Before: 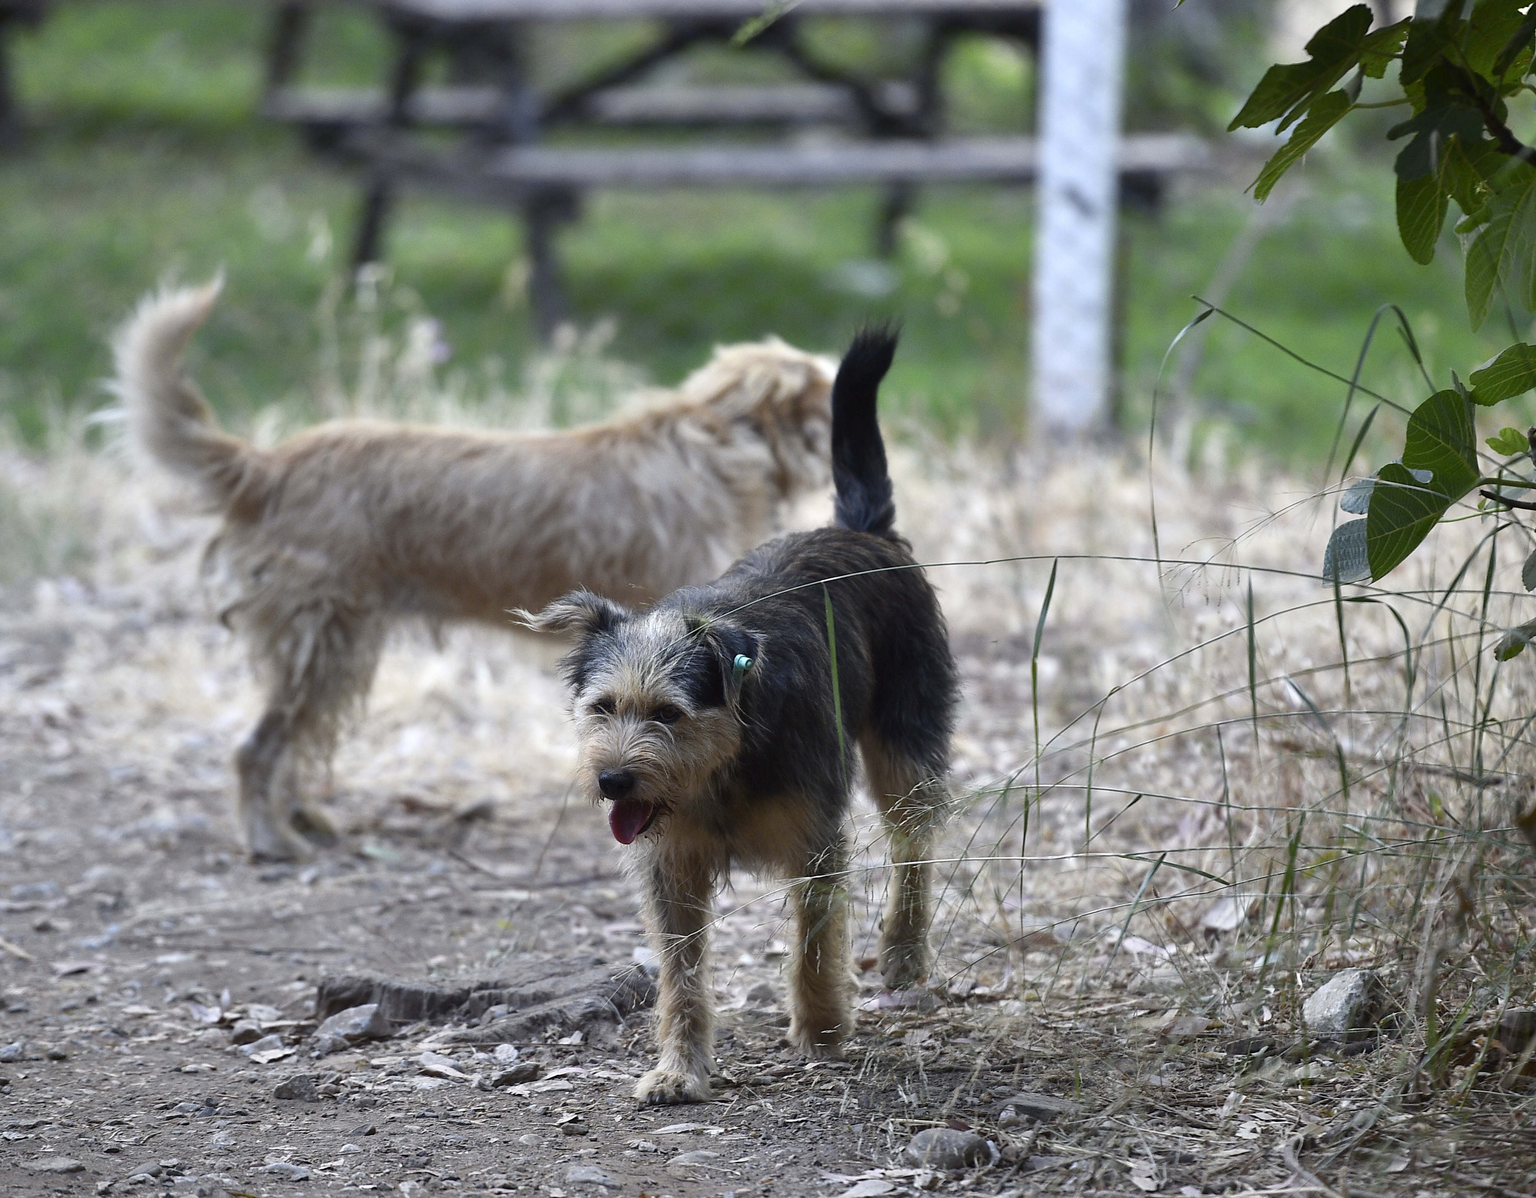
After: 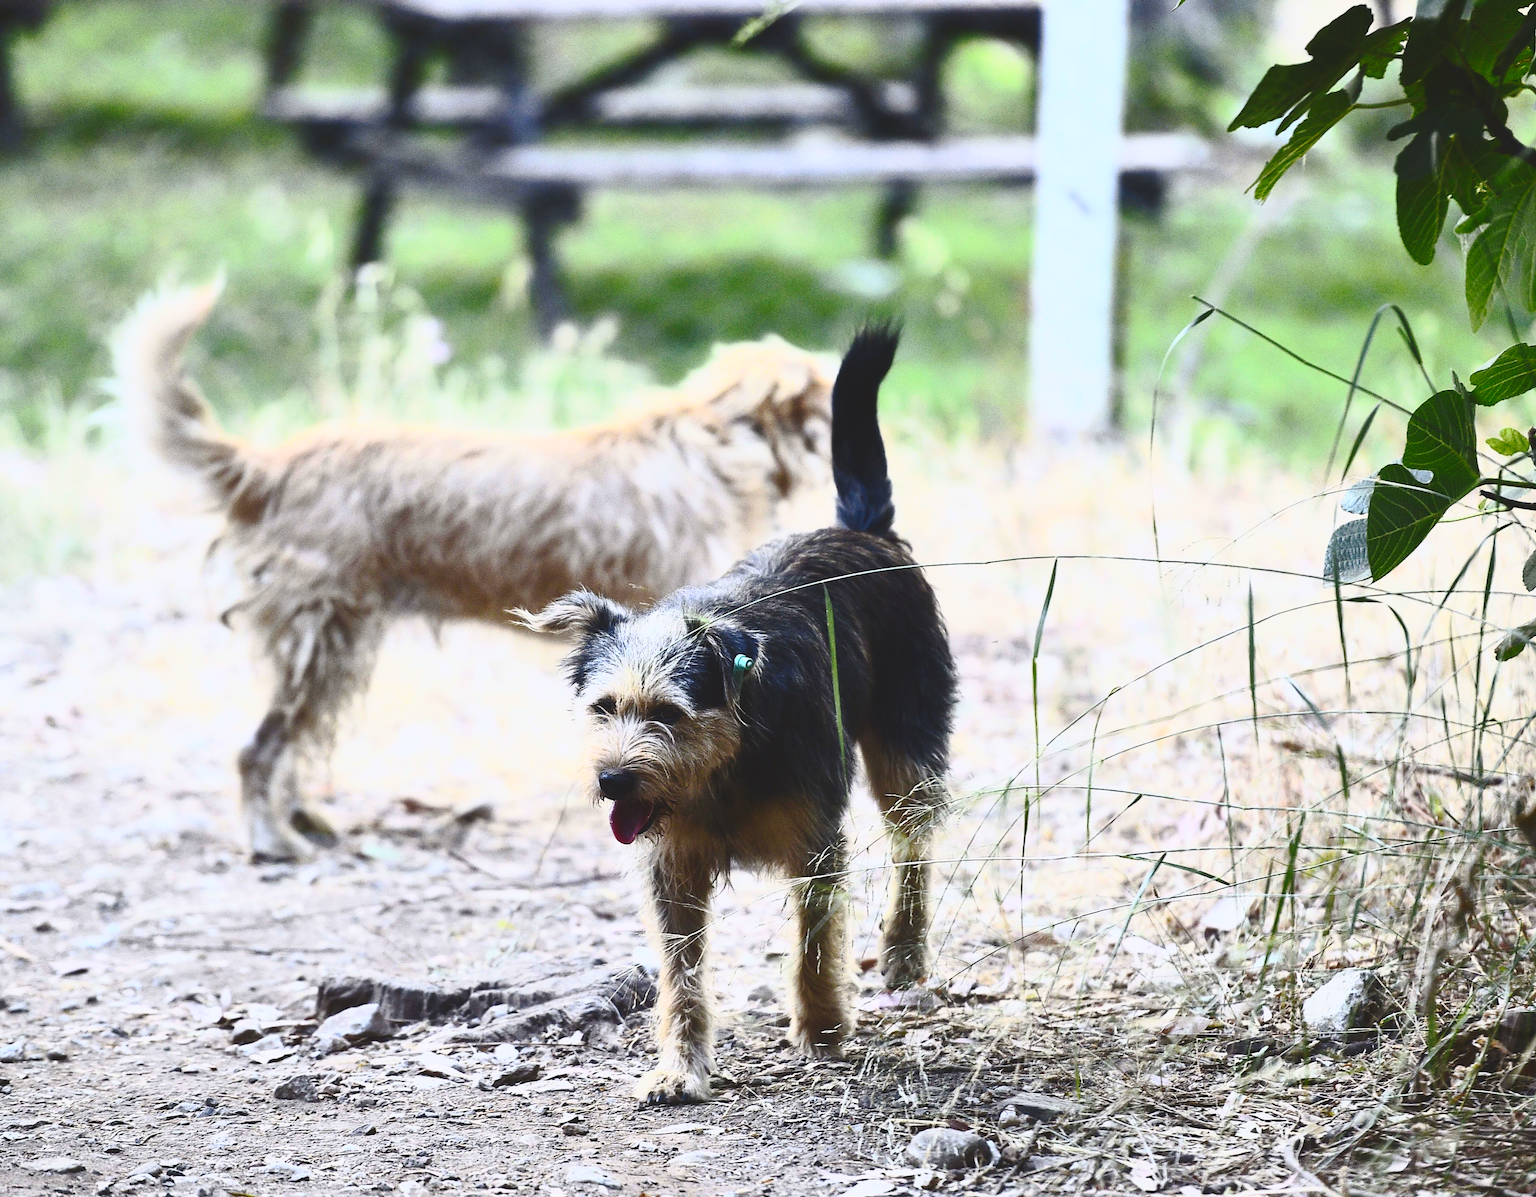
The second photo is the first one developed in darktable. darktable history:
exposure: black level correction -0.016, compensate exposure bias true, compensate highlight preservation false
contrast brightness saturation: contrast 0.831, brightness 0.59, saturation 0.598
tone curve: curves: ch0 [(0, 0.003) (0.211, 0.174) (0.482, 0.519) (0.843, 0.821) (0.992, 0.971)]; ch1 [(0, 0) (0.276, 0.206) (0.393, 0.364) (0.482, 0.477) (0.506, 0.5) (0.523, 0.523) (0.572, 0.592) (0.695, 0.767) (1, 1)]; ch2 [(0, 0) (0.438, 0.456) (0.498, 0.497) (0.536, 0.527) (0.562, 0.584) (0.619, 0.602) (0.698, 0.698) (1, 1)], preserve colors none
